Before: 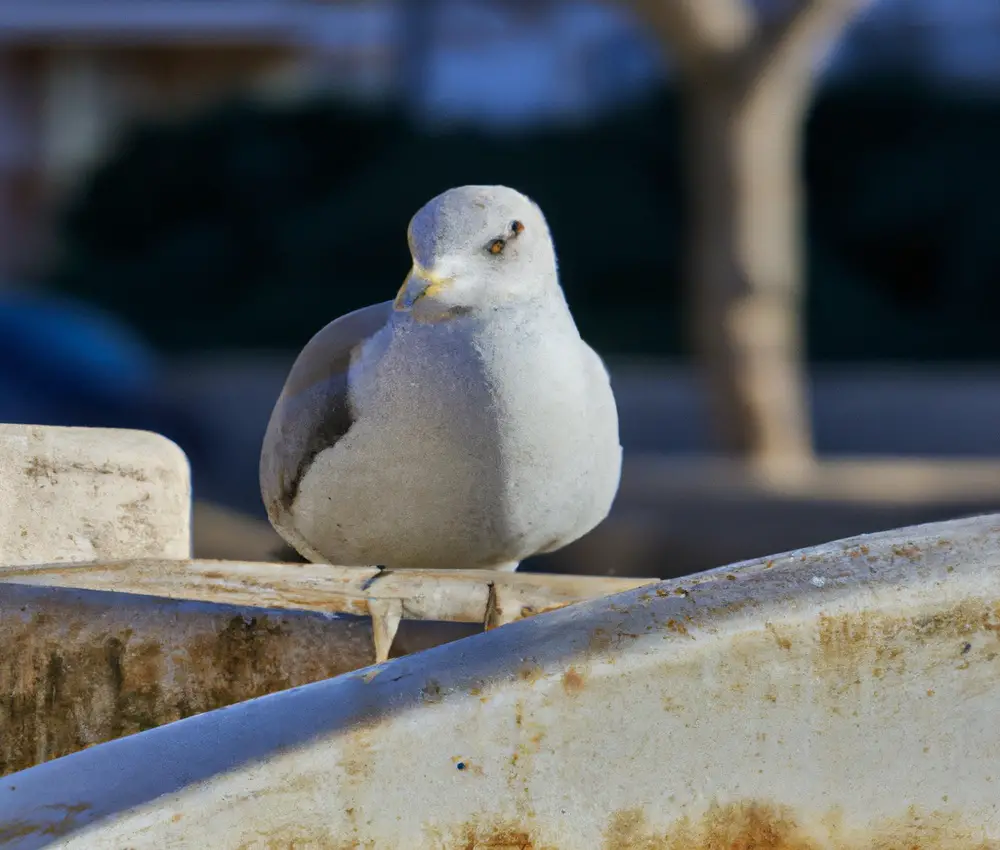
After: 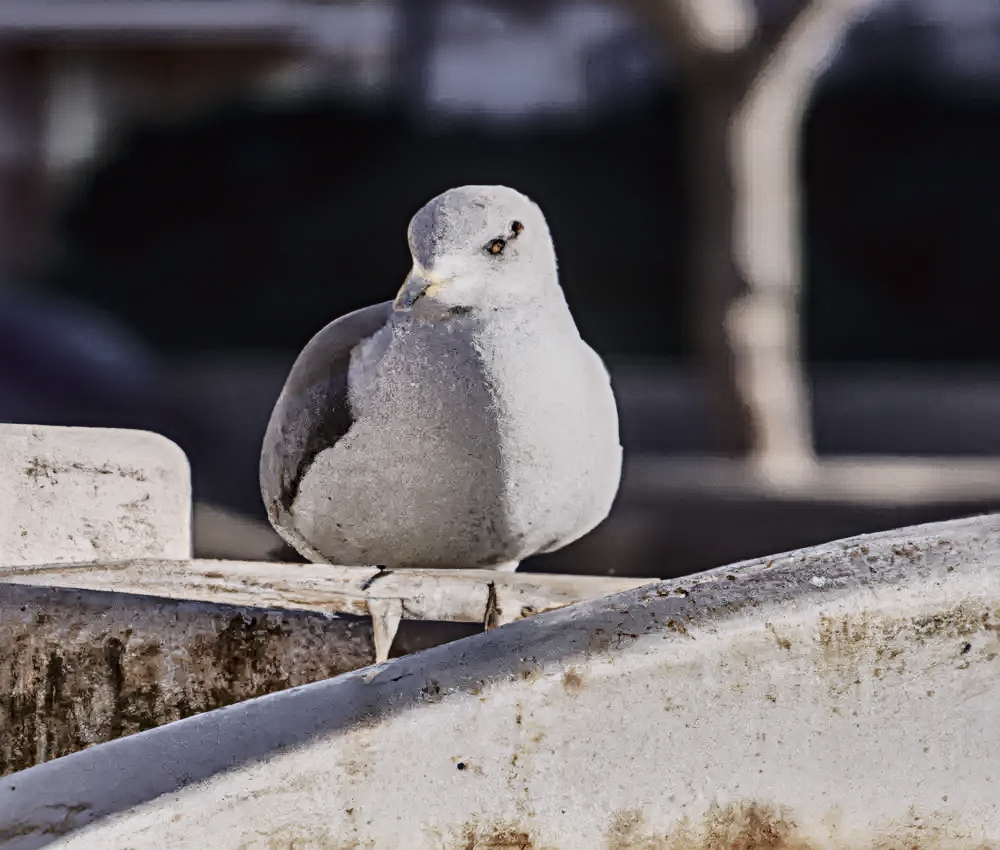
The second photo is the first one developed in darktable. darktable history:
contrast brightness saturation: contrast 0.097, saturation -0.379
tone curve: curves: ch0 [(0, 0.032) (0.094, 0.08) (0.265, 0.208) (0.41, 0.417) (0.498, 0.496) (0.638, 0.673) (0.819, 0.841) (0.96, 0.899)]; ch1 [(0, 0) (0.161, 0.092) (0.37, 0.302) (0.417, 0.434) (0.495, 0.504) (0.576, 0.589) (0.725, 0.765) (1, 1)]; ch2 [(0, 0) (0.352, 0.403) (0.45, 0.469) (0.521, 0.515) (0.59, 0.579) (1, 1)], color space Lab, independent channels, preserve colors none
local contrast: detail 130%
sharpen: radius 4.874
base curve: curves: ch0 [(0, 0) (0.235, 0.266) (0.503, 0.496) (0.786, 0.72) (1, 1)], preserve colors none
